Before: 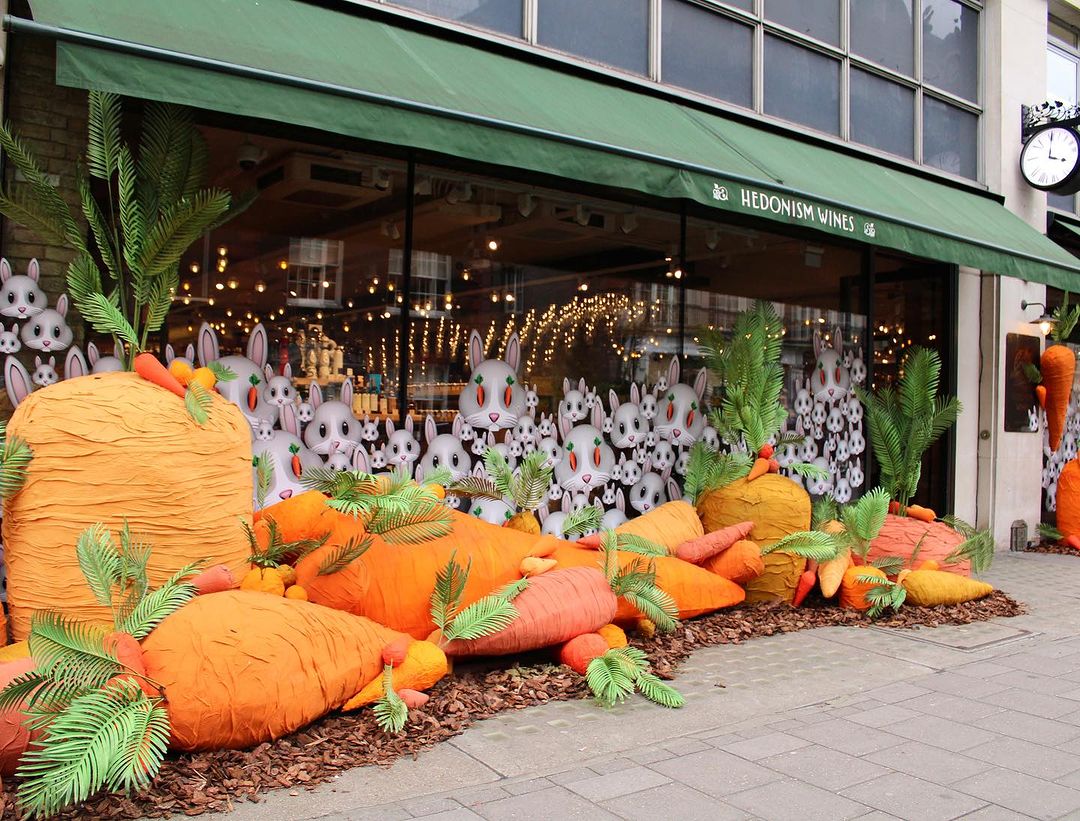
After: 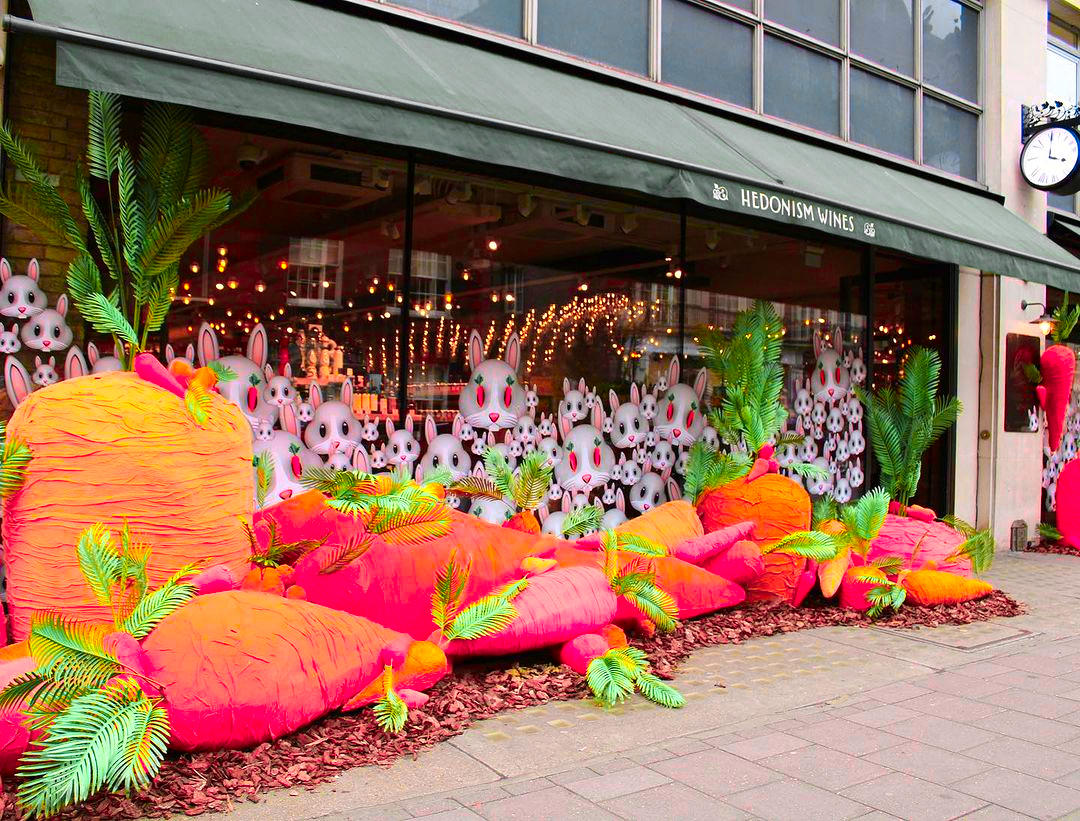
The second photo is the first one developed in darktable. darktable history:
color correction: saturation 1.8
color zones: curves: ch0 [(0.257, 0.558) (0.75, 0.565)]; ch1 [(0.004, 0.857) (0.14, 0.416) (0.257, 0.695) (0.442, 0.032) (0.736, 0.266) (0.891, 0.741)]; ch2 [(0, 0.623) (0.112, 0.436) (0.271, 0.474) (0.516, 0.64) (0.743, 0.286)]
